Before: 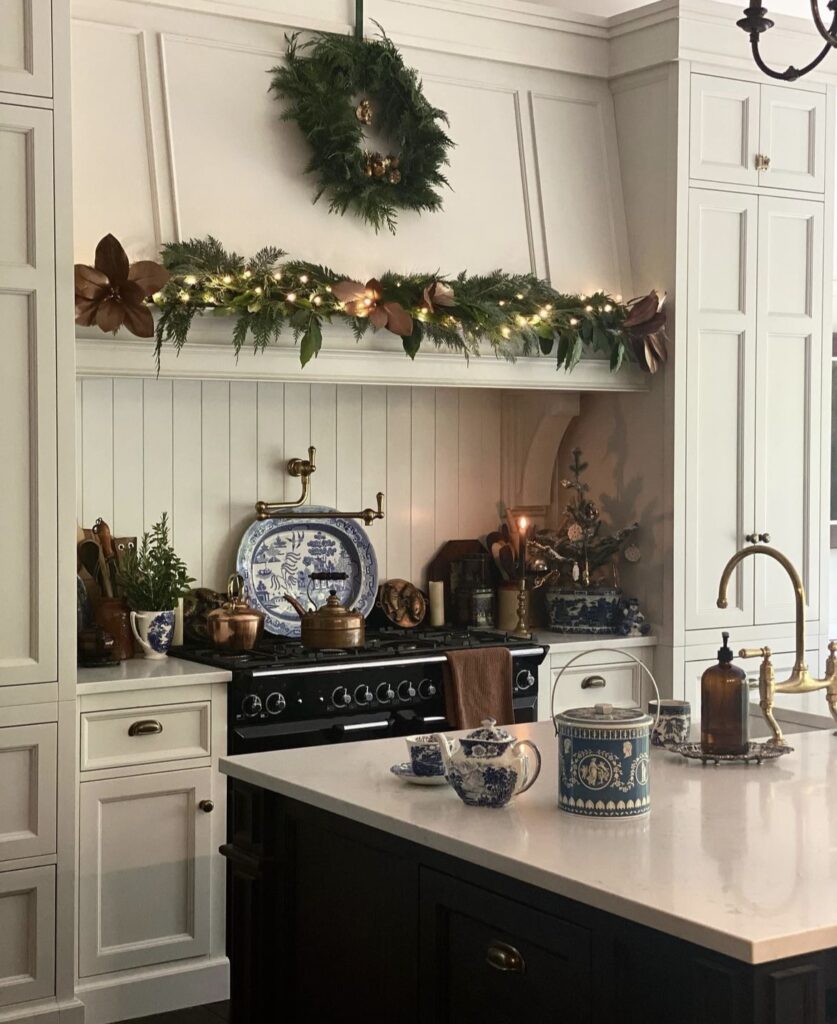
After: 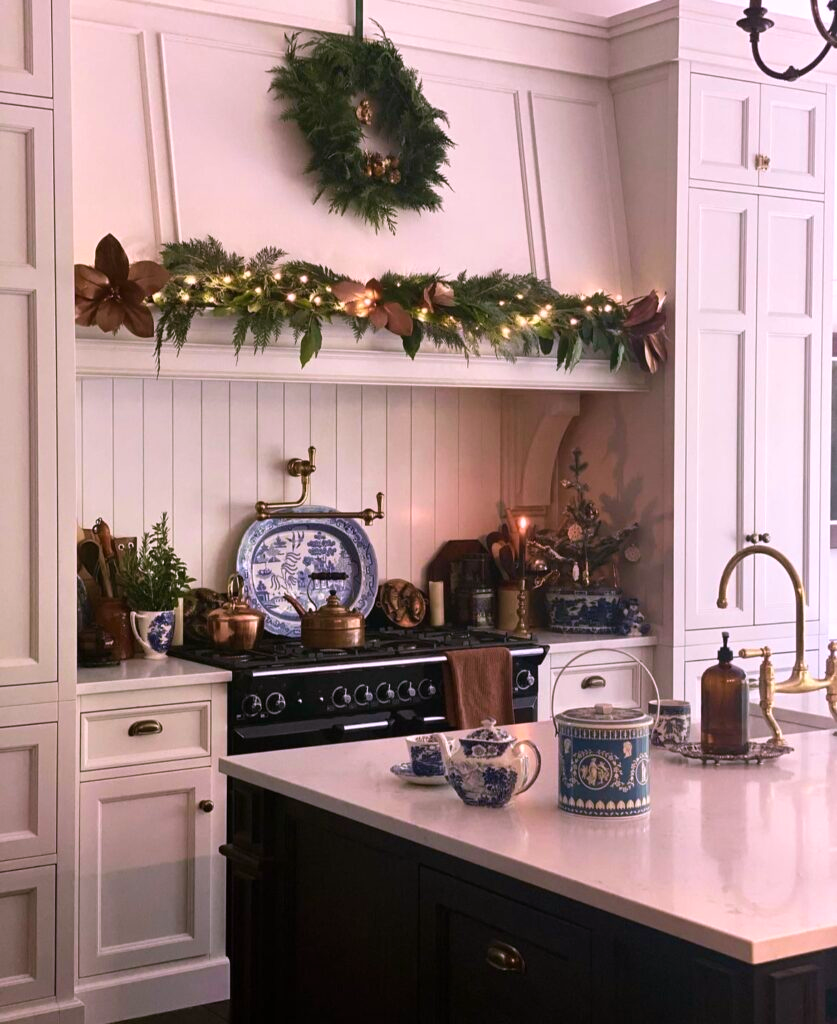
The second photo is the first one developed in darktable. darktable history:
velvia: on, module defaults
tone equalizer: on, module defaults
white balance: red 1.066, blue 1.119
